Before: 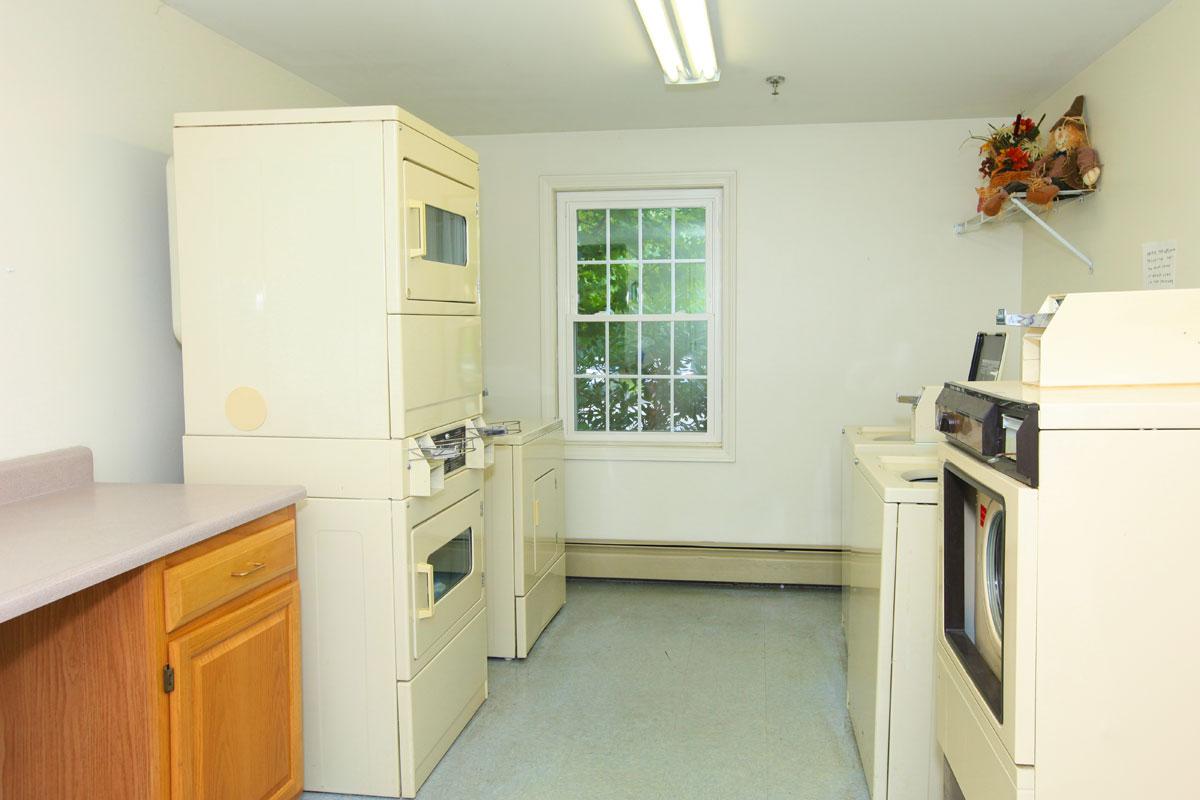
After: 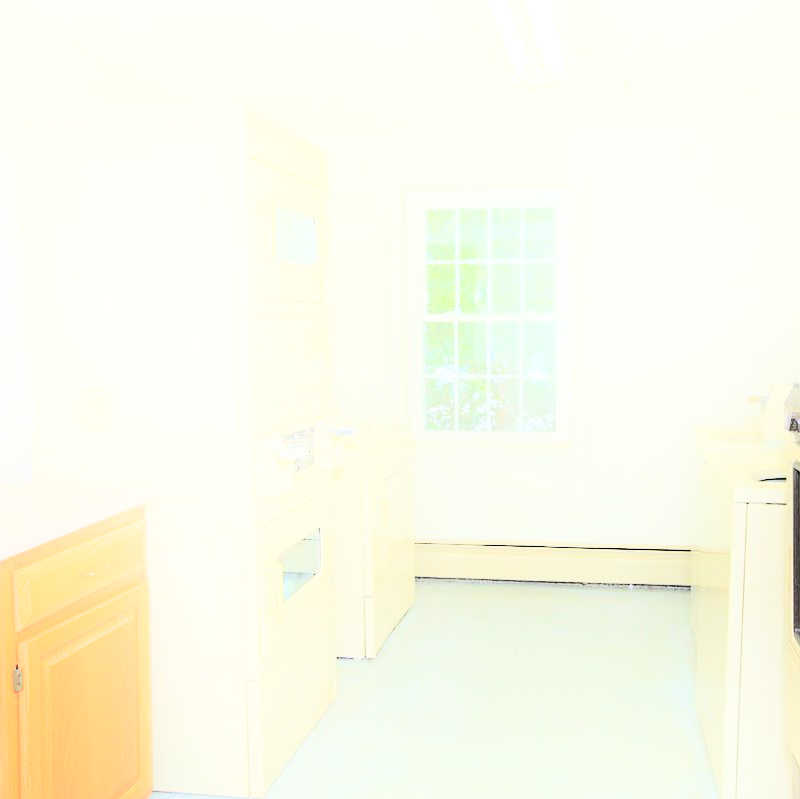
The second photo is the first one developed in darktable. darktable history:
exposure: exposure 1 EV, compensate exposure bias true, compensate highlight preservation false
shadows and highlights: shadows -20.77, highlights 98.39, soften with gaussian
crop and rotate: left 12.666%, right 20.618%
filmic rgb: black relative exposure -7.93 EV, white relative exposure 4.18 EV, hardness 4.04, latitude 51.32%, contrast 1.008, shadows ↔ highlights balance 5.59%, color science v6 (2022)
